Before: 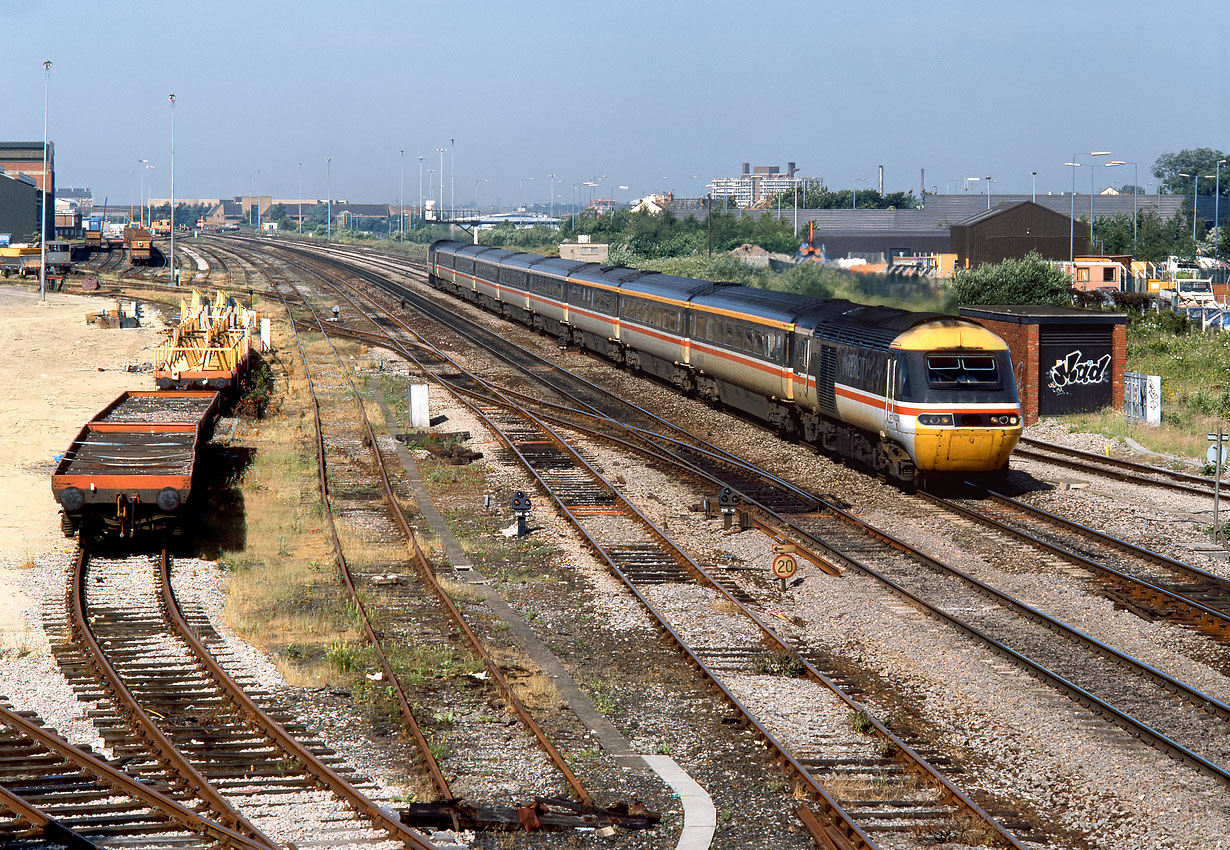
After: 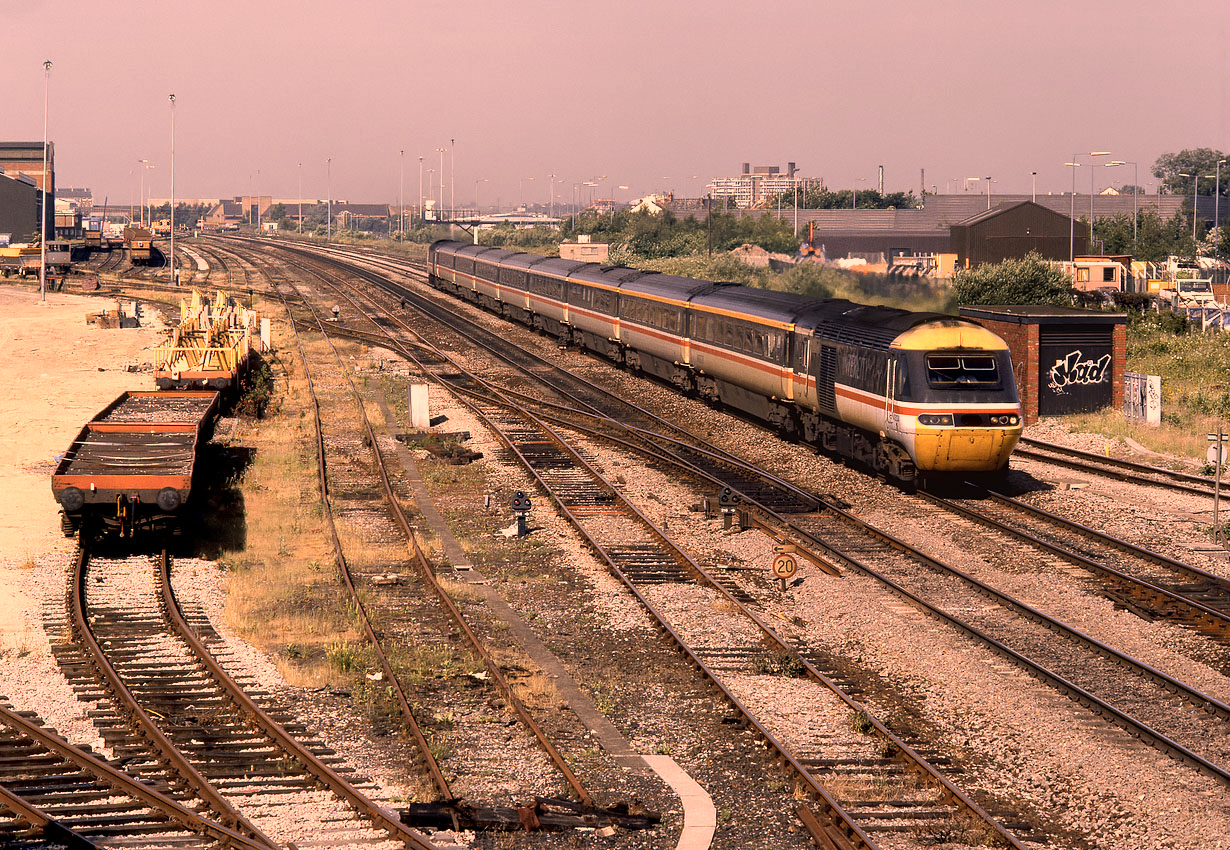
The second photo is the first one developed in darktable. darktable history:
color correction: highlights a* 39.57, highlights b* 39.83, saturation 0.691
